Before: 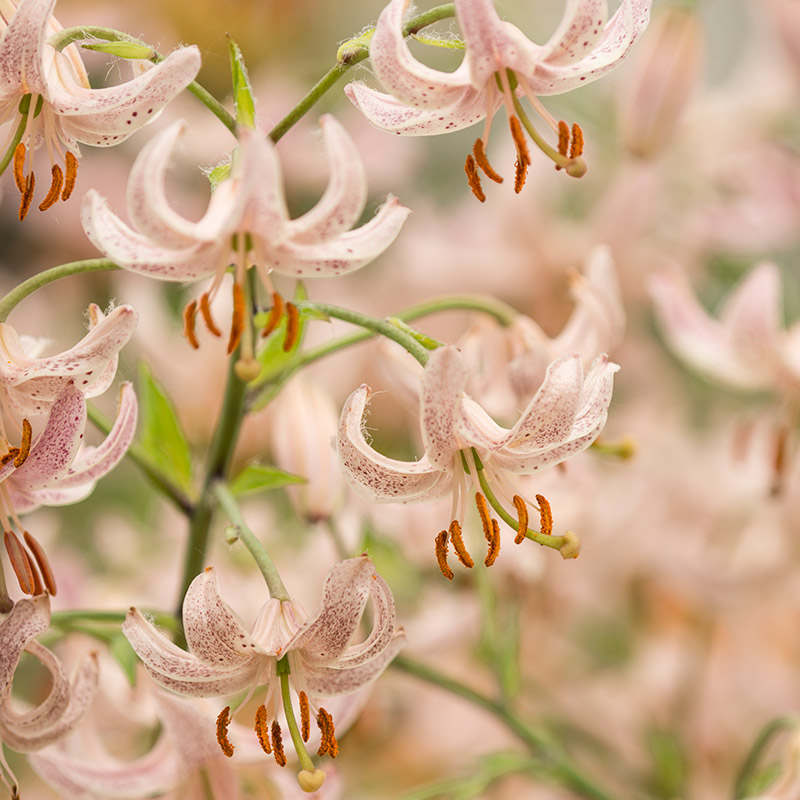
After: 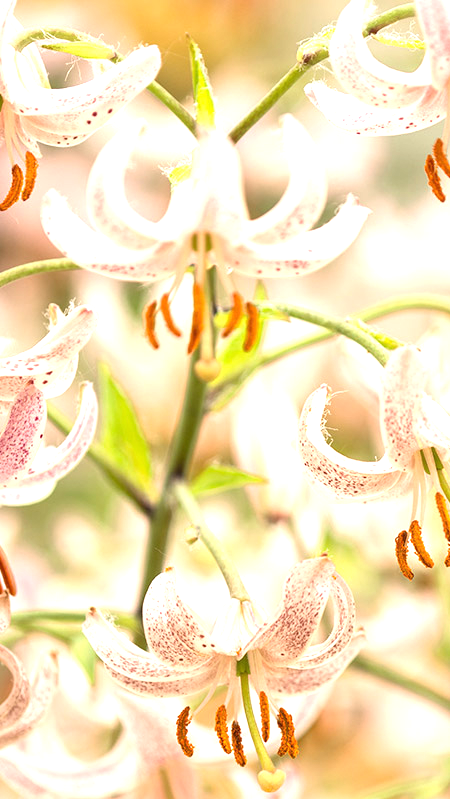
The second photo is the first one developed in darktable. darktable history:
exposure: black level correction 0, exposure 1.1 EV, compensate exposure bias true, compensate highlight preservation false
crop: left 5.114%, right 38.589%
